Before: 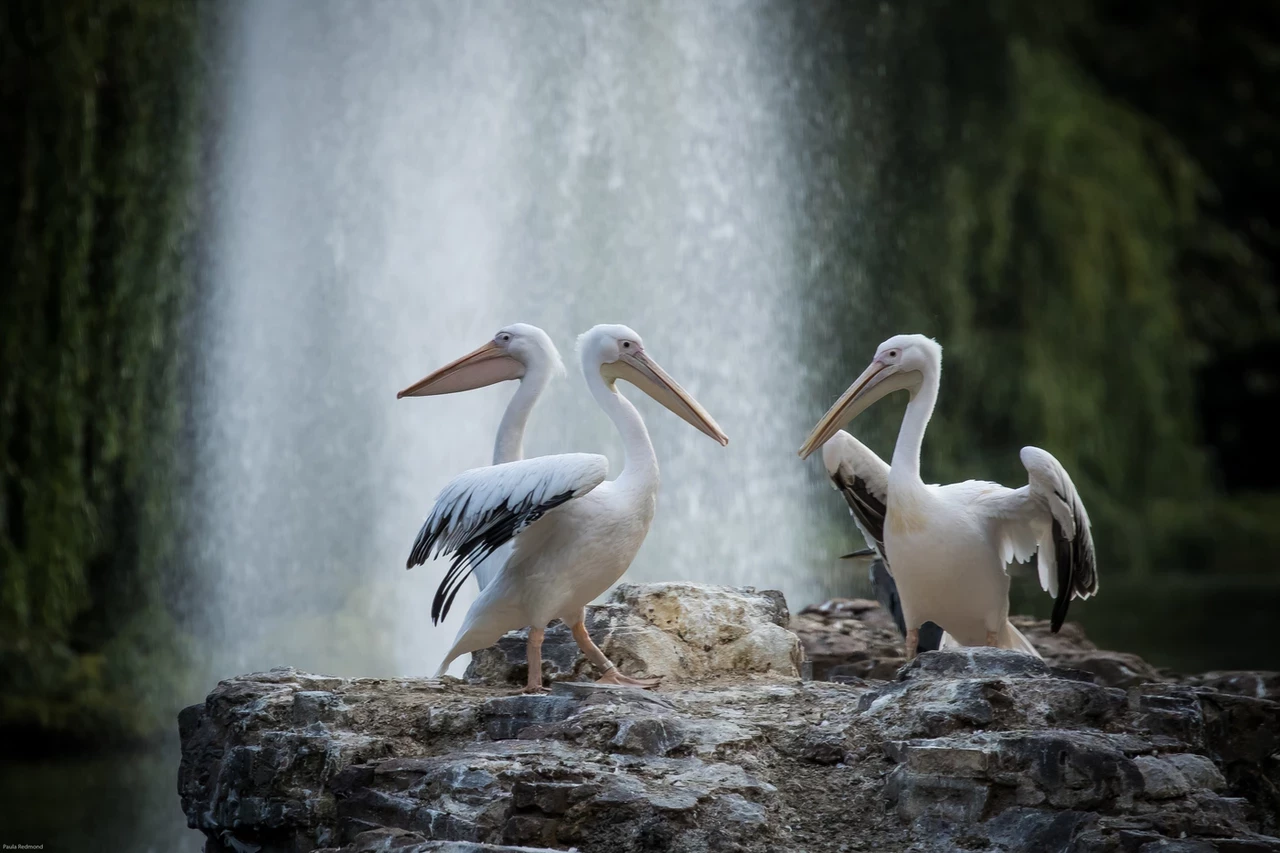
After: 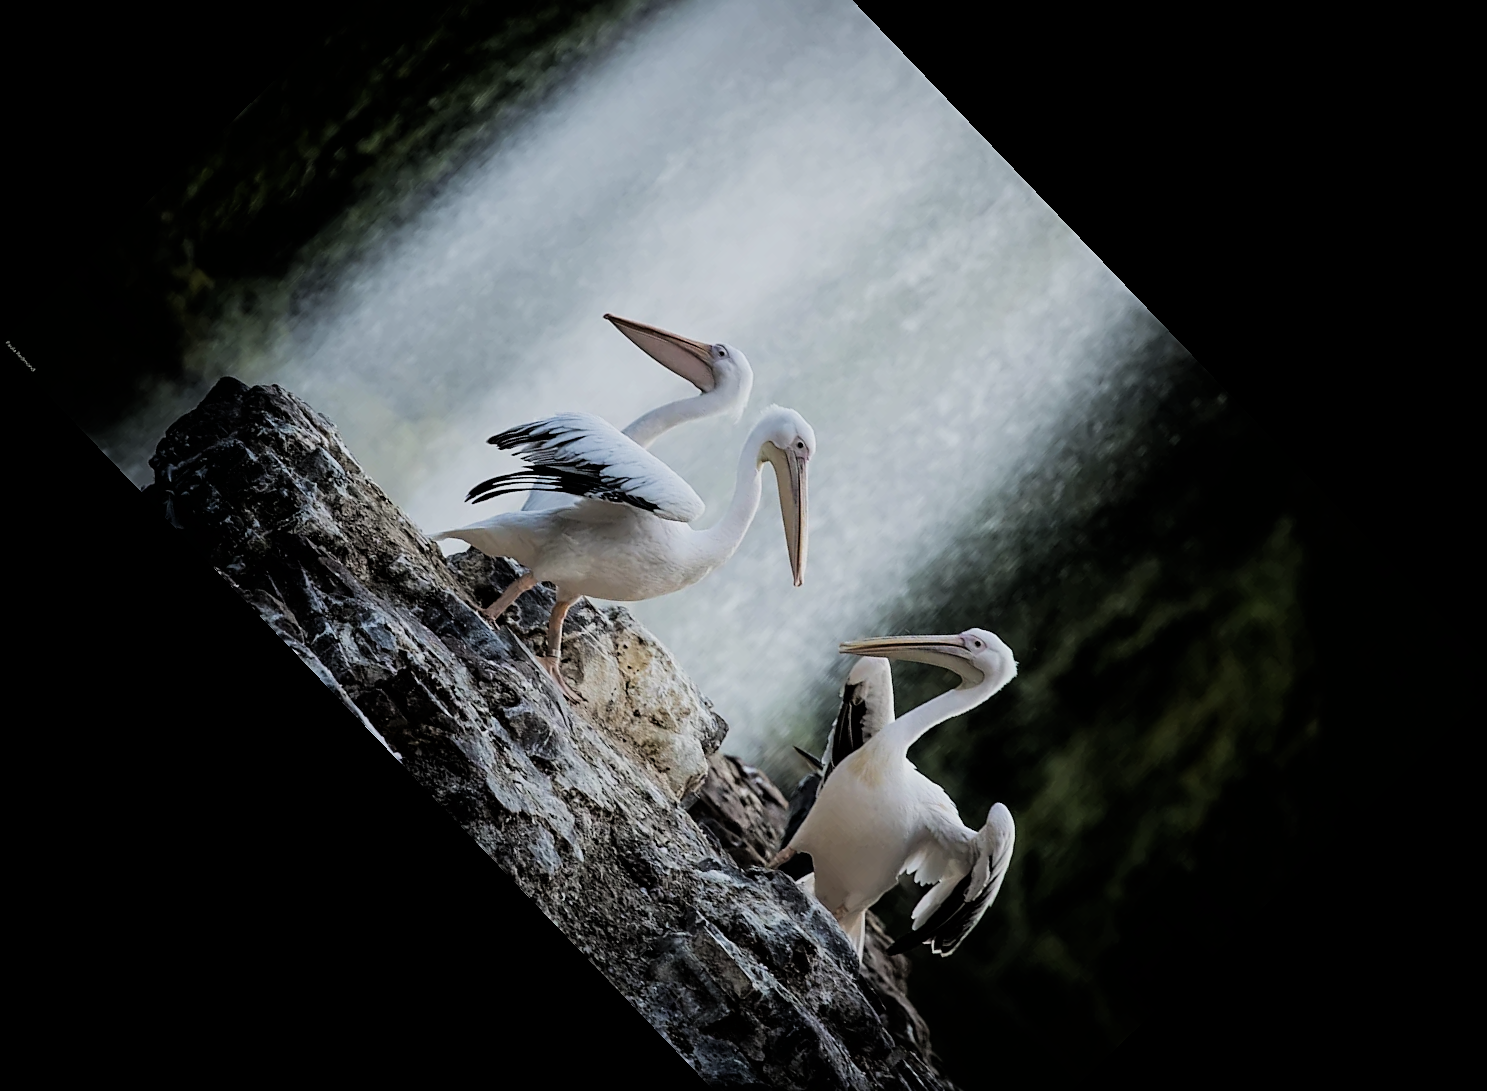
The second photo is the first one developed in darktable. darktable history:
filmic rgb: black relative exposure -5 EV, hardness 2.88, contrast 1.3, highlights saturation mix -10%
crop and rotate: angle -46.26°, top 16.234%, right 0.912%, bottom 11.704%
sharpen: on, module defaults
